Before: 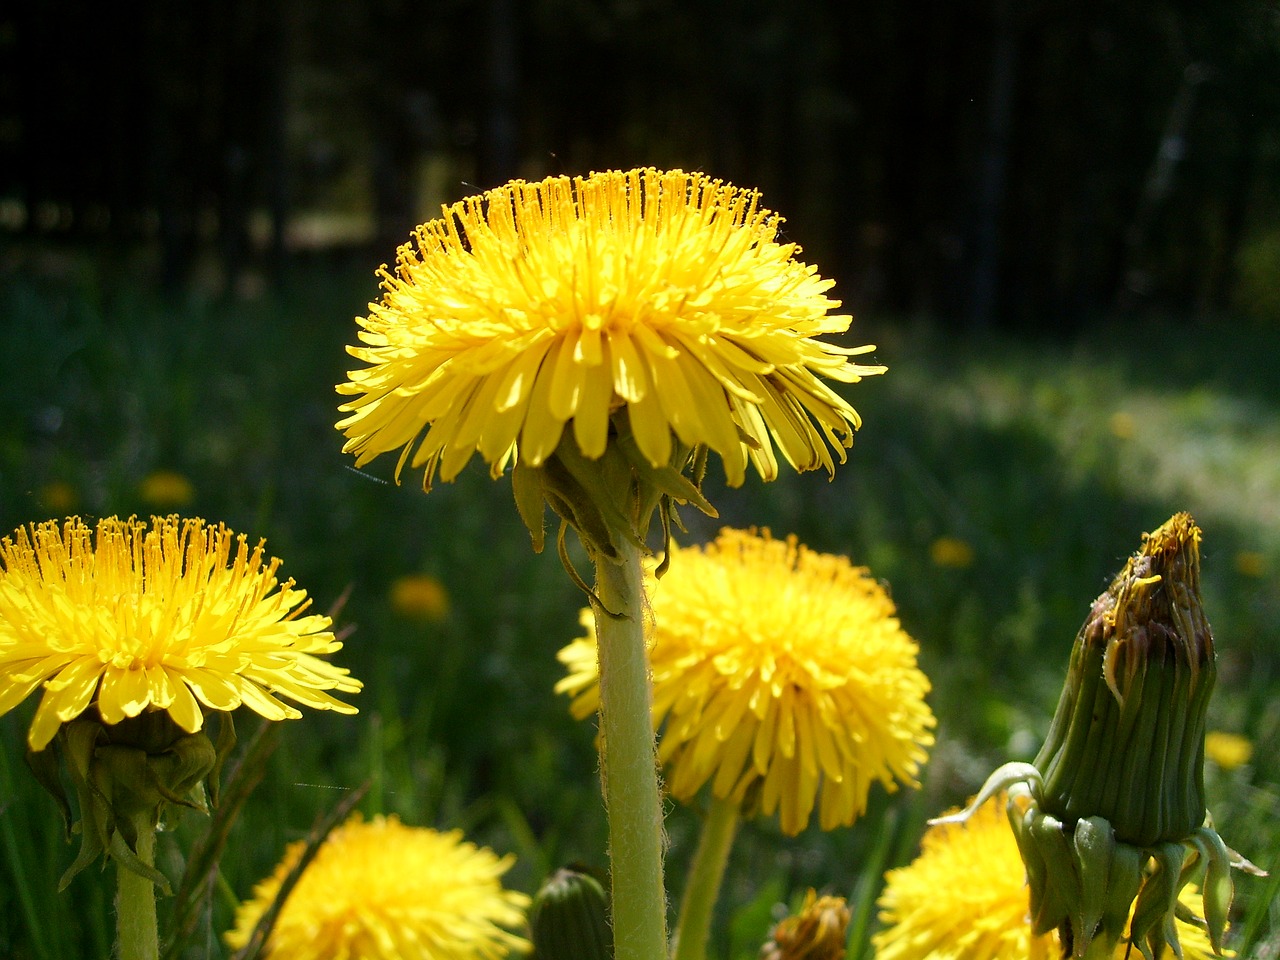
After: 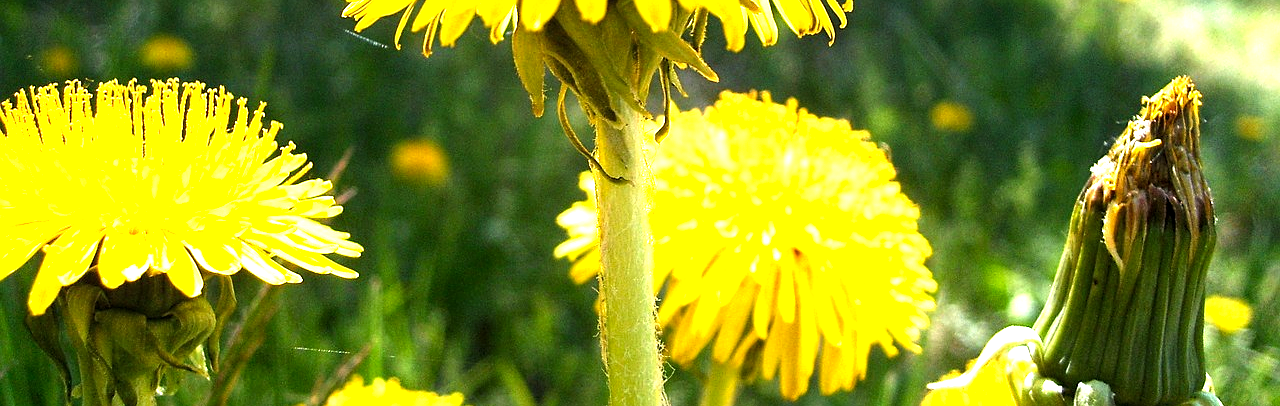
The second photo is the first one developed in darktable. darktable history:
sharpen: amount 0.206
levels: white 99.95%, levels [0.012, 0.367, 0.697]
crop: top 45.443%, bottom 12.239%
local contrast: highlights 100%, shadows 99%, detail 120%, midtone range 0.2
exposure: black level correction 0, exposure 0.703 EV, compensate highlight preservation false
